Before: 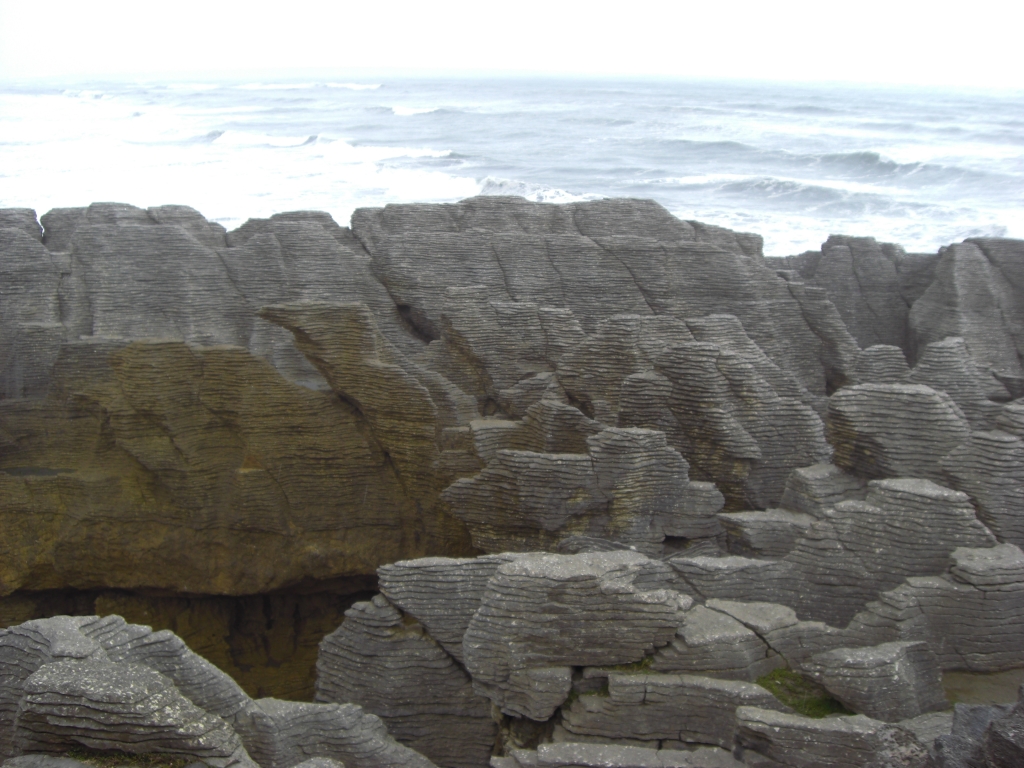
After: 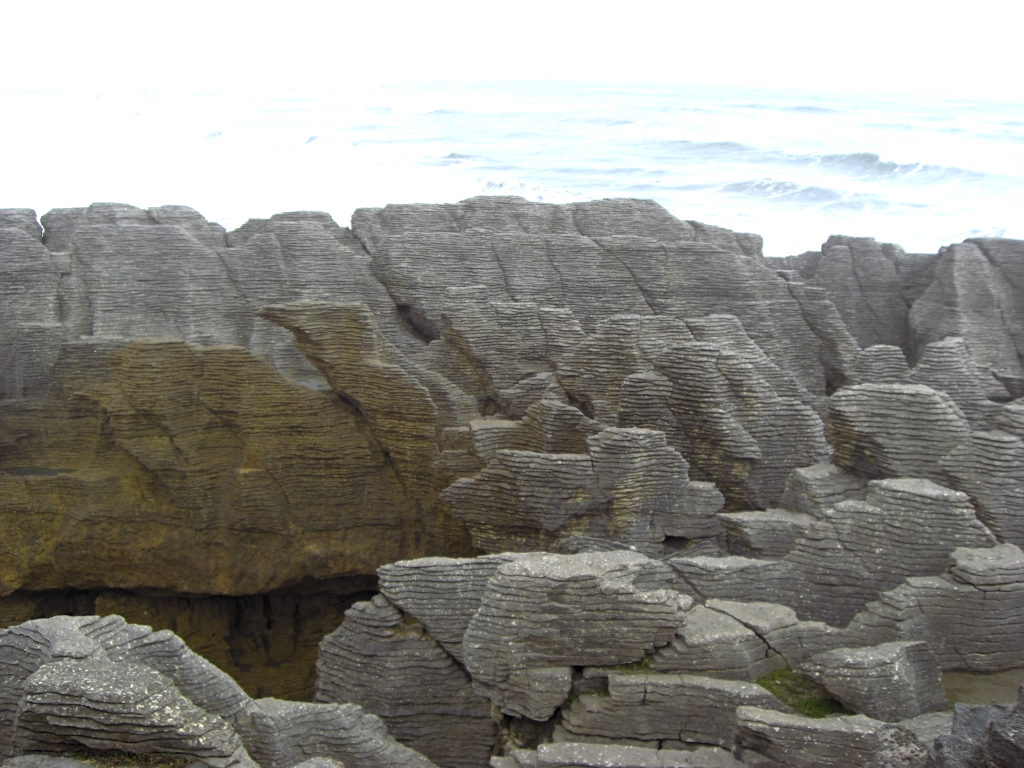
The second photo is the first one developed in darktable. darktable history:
levels: white 99.98%, levels [0.055, 0.477, 0.9]
sharpen: amount 0.212
contrast brightness saturation: contrast 0.026, brightness 0.057, saturation 0.13
